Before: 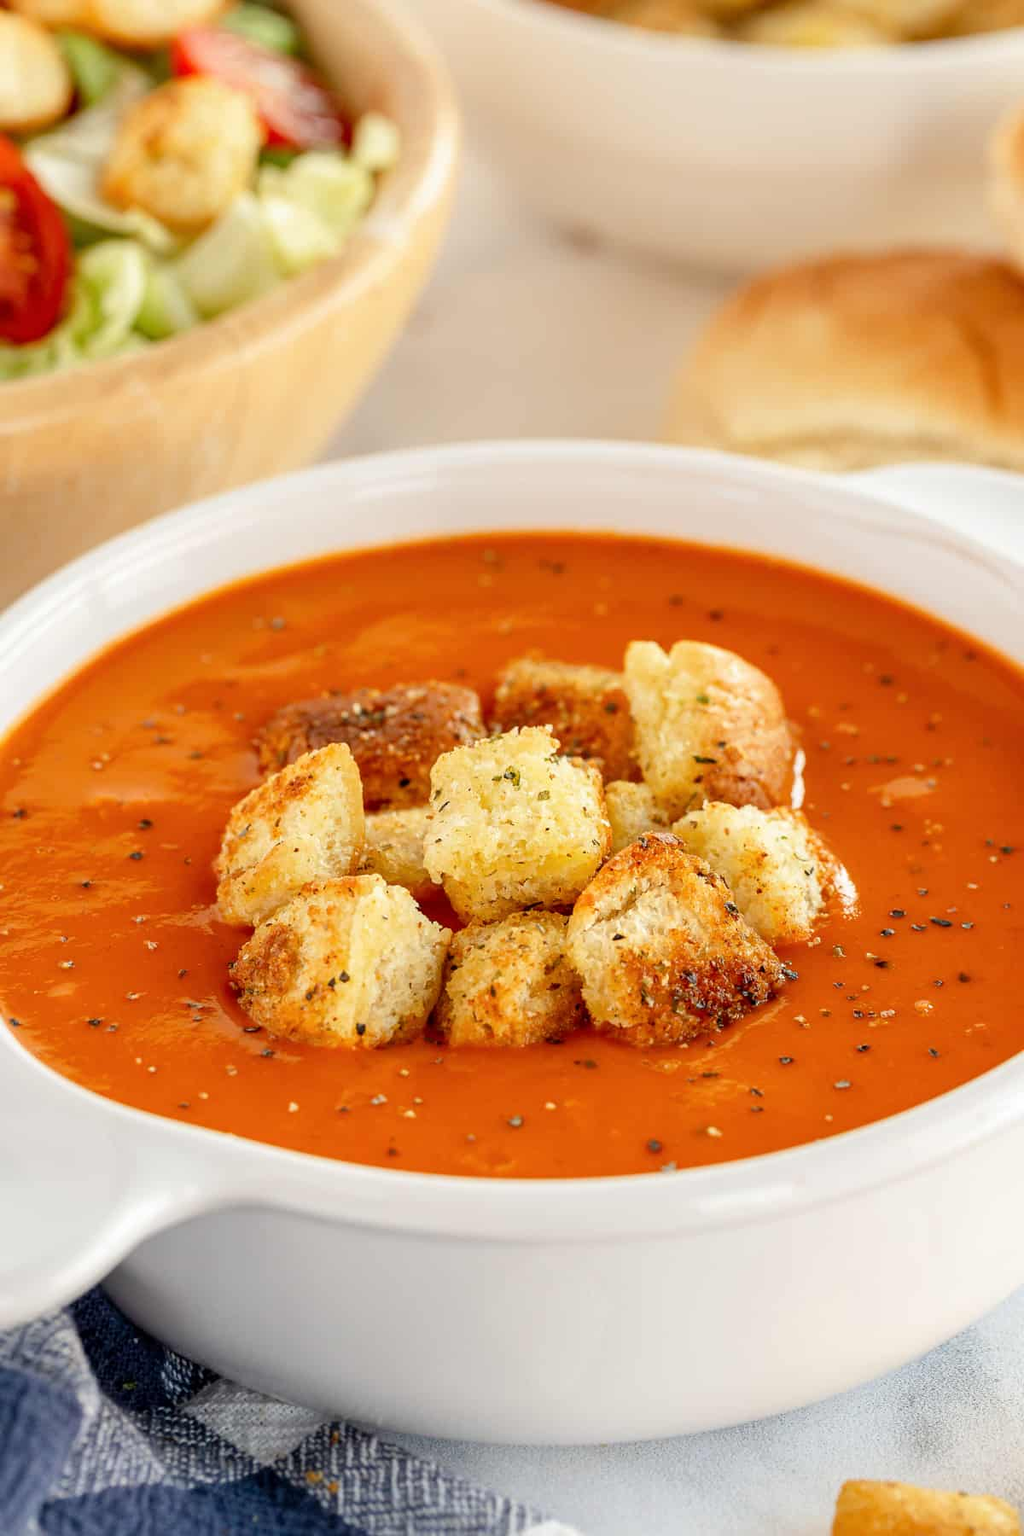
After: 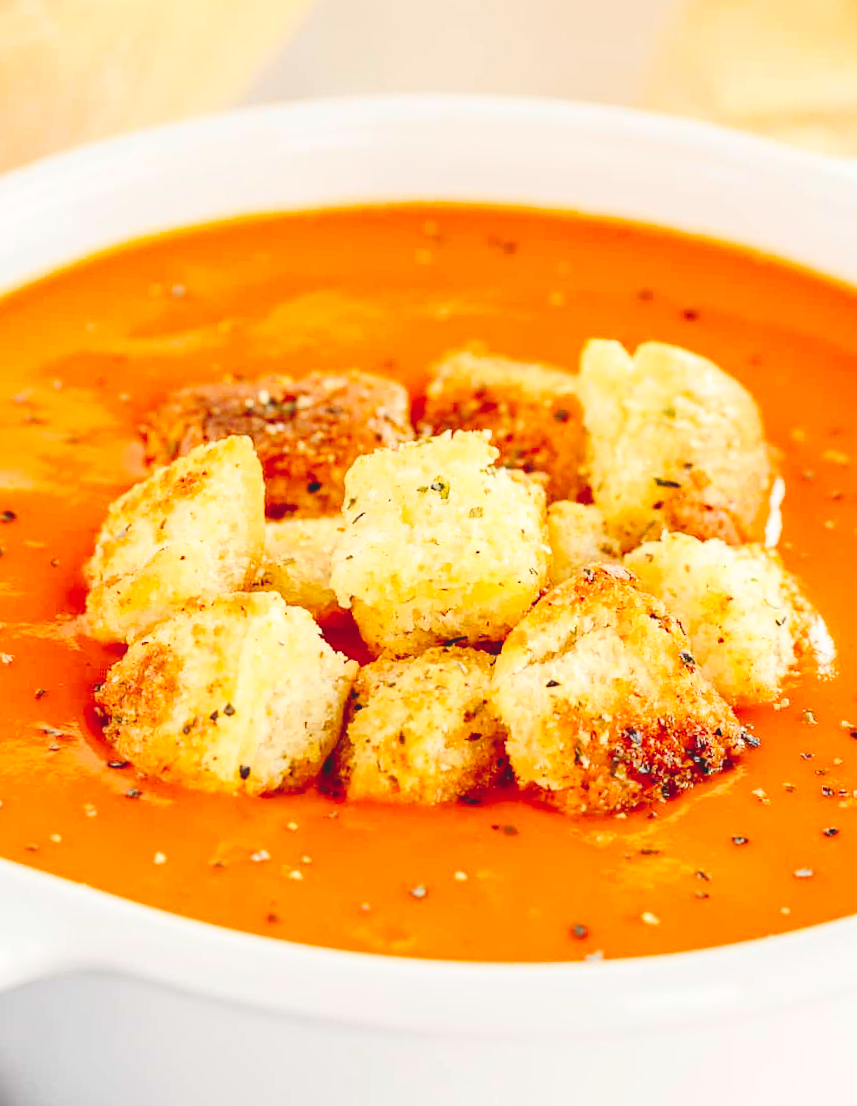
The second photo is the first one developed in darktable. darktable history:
tone curve: curves: ch0 [(0, 0) (0.003, 0.112) (0.011, 0.115) (0.025, 0.111) (0.044, 0.114) (0.069, 0.126) (0.1, 0.144) (0.136, 0.164) (0.177, 0.196) (0.224, 0.249) (0.277, 0.316) (0.335, 0.401) (0.399, 0.487) (0.468, 0.571) (0.543, 0.647) (0.623, 0.728) (0.709, 0.795) (0.801, 0.866) (0.898, 0.933) (1, 1)], preserve colors none
contrast brightness saturation: contrast 0.195, brightness 0.157, saturation 0.227
crop and rotate: angle -3.66°, left 9.846%, top 20.978%, right 12.026%, bottom 11.82%
